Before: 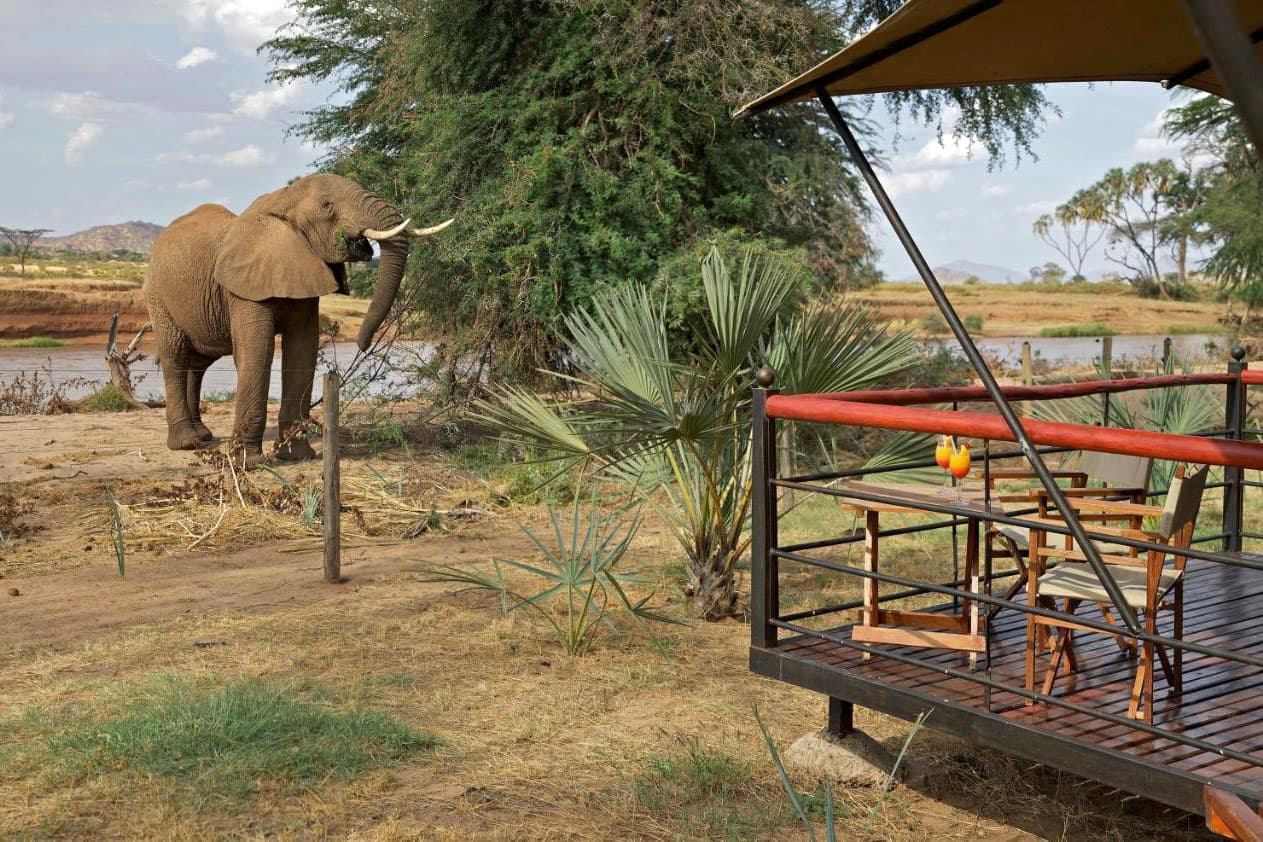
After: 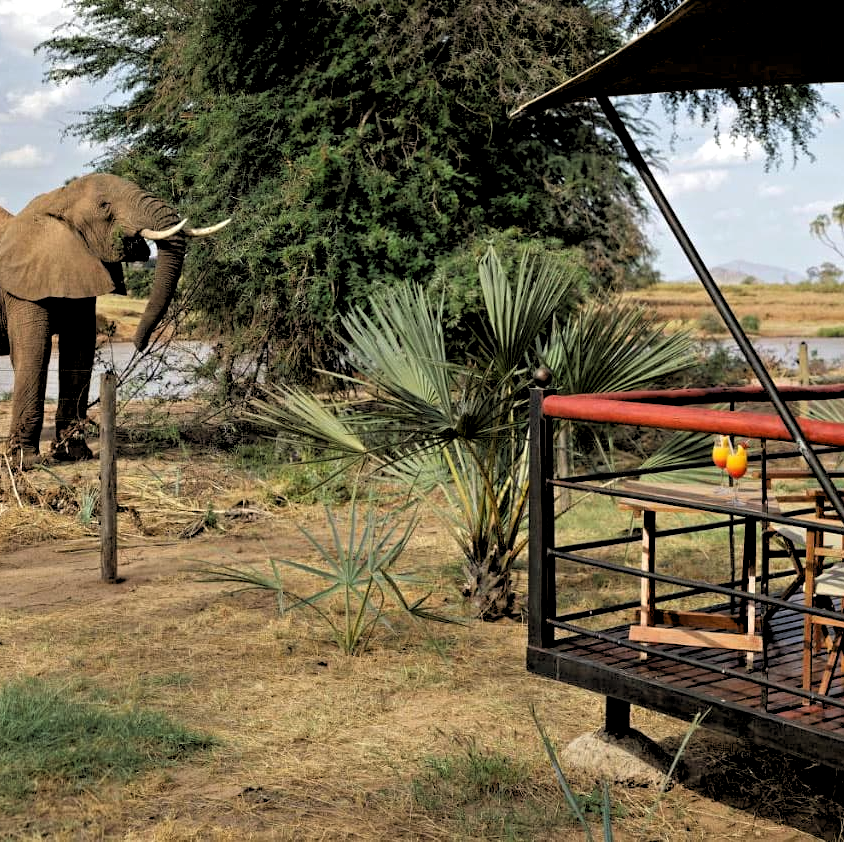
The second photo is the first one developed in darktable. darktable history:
crop and rotate: left 17.732%, right 15.423%
rgb levels: levels [[0.034, 0.472, 0.904], [0, 0.5, 1], [0, 0.5, 1]]
